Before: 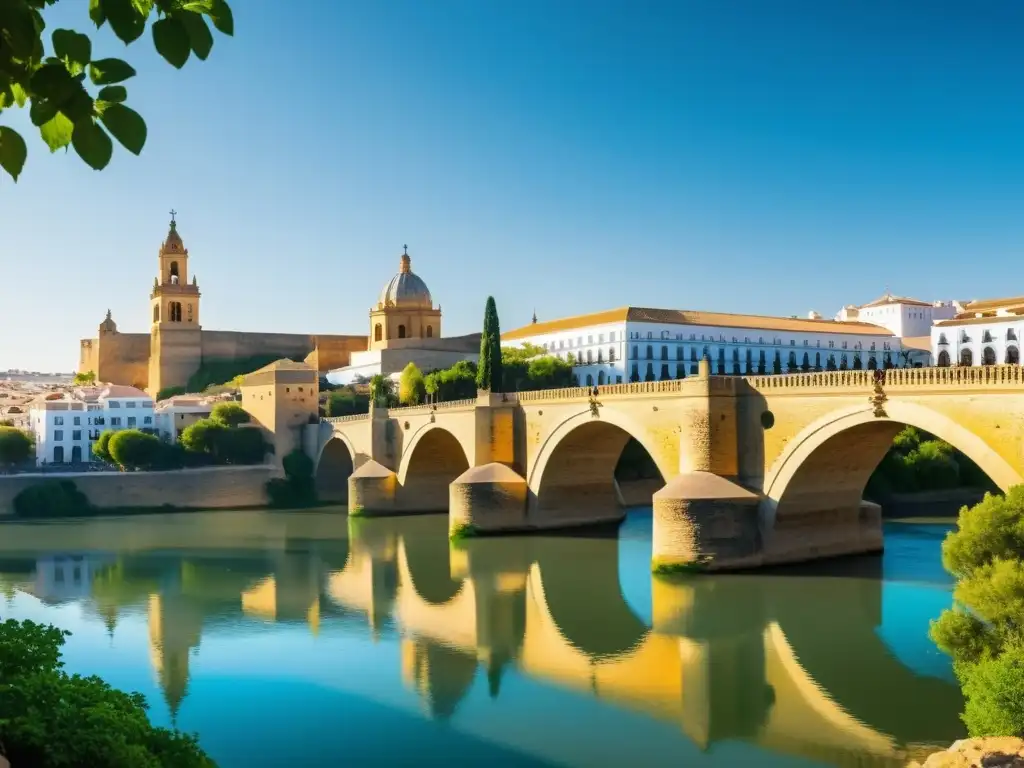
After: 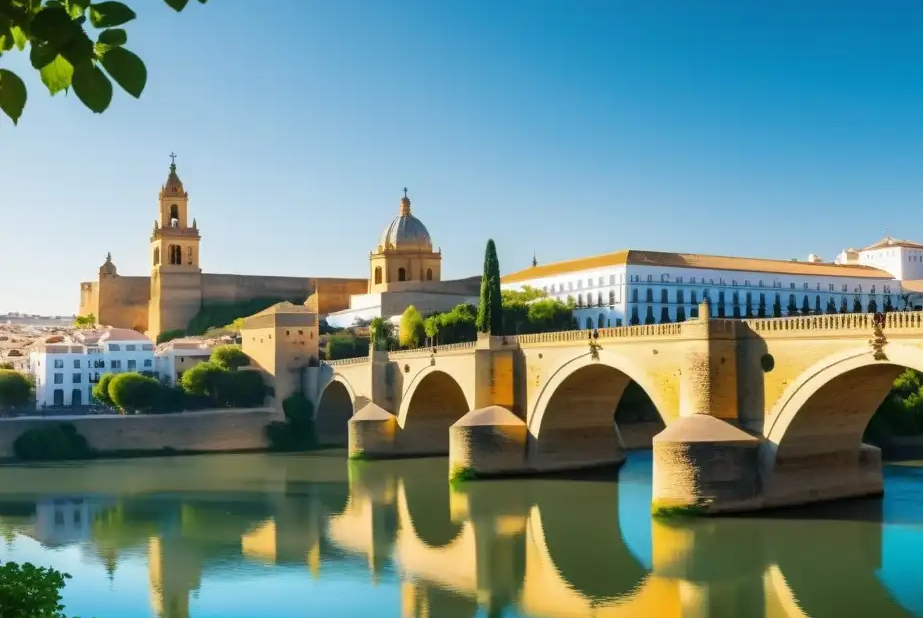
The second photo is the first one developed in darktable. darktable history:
crop: top 7.455%, right 9.834%, bottom 11.95%
